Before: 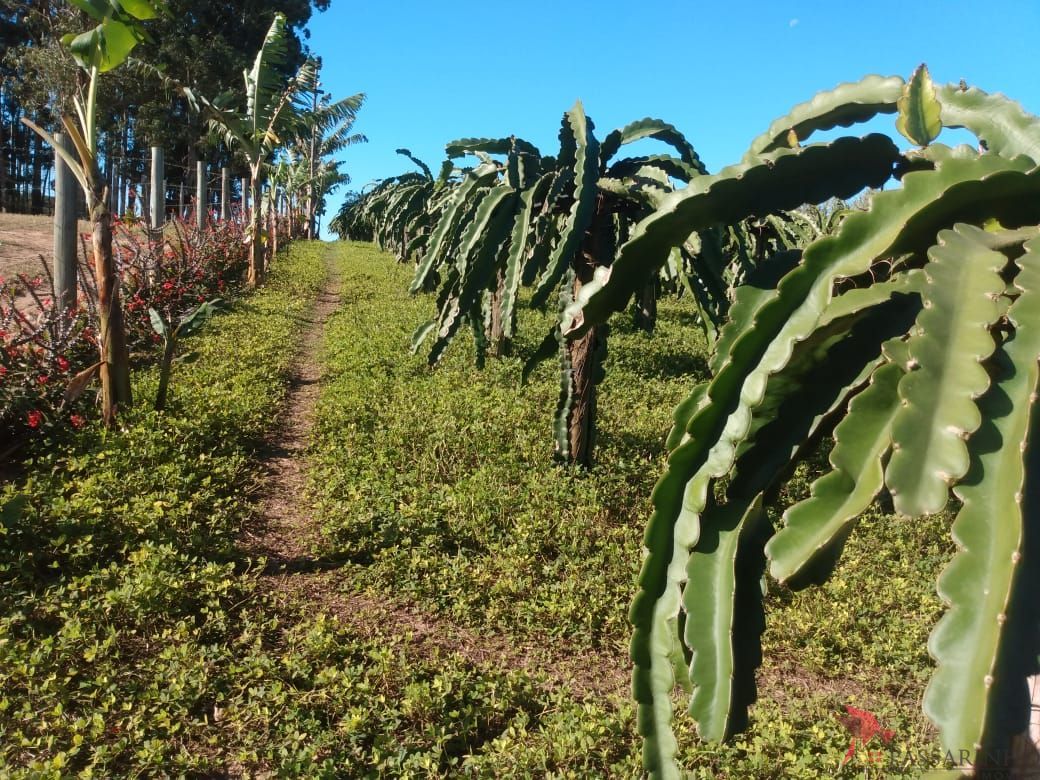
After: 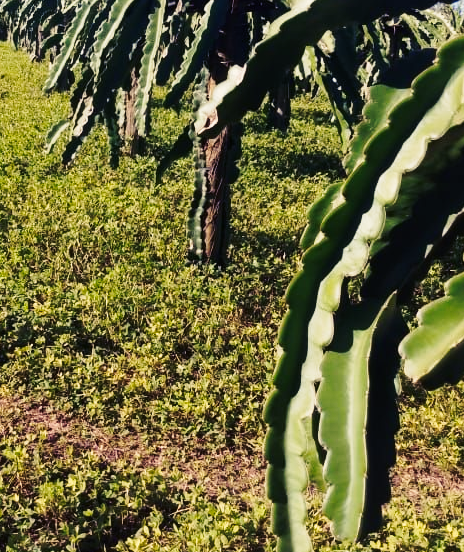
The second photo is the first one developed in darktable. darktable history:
crop: left 35.24%, top 25.772%, right 20.064%, bottom 3.453%
tone curve: curves: ch0 [(0, 0) (0.114, 0.083) (0.303, 0.285) (0.447, 0.51) (0.602, 0.697) (0.772, 0.866) (0.999, 0.978)]; ch1 [(0, 0) (0.389, 0.352) (0.458, 0.433) (0.486, 0.474) (0.509, 0.505) (0.535, 0.528) (0.57, 0.579) (0.696, 0.706) (1, 1)]; ch2 [(0, 0) (0.369, 0.388) (0.449, 0.431) (0.501, 0.5) (0.528, 0.527) (0.589, 0.608) (0.697, 0.721) (1, 1)], preserve colors none
color balance rgb: shadows lift › luminance -28.845%, shadows lift › chroma 14.67%, shadows lift › hue 271.52°, power › chroma 0.31%, power › hue 24.4°, highlights gain › chroma 1.418%, highlights gain › hue 51.13°, perceptual saturation grading › global saturation 0.1%
